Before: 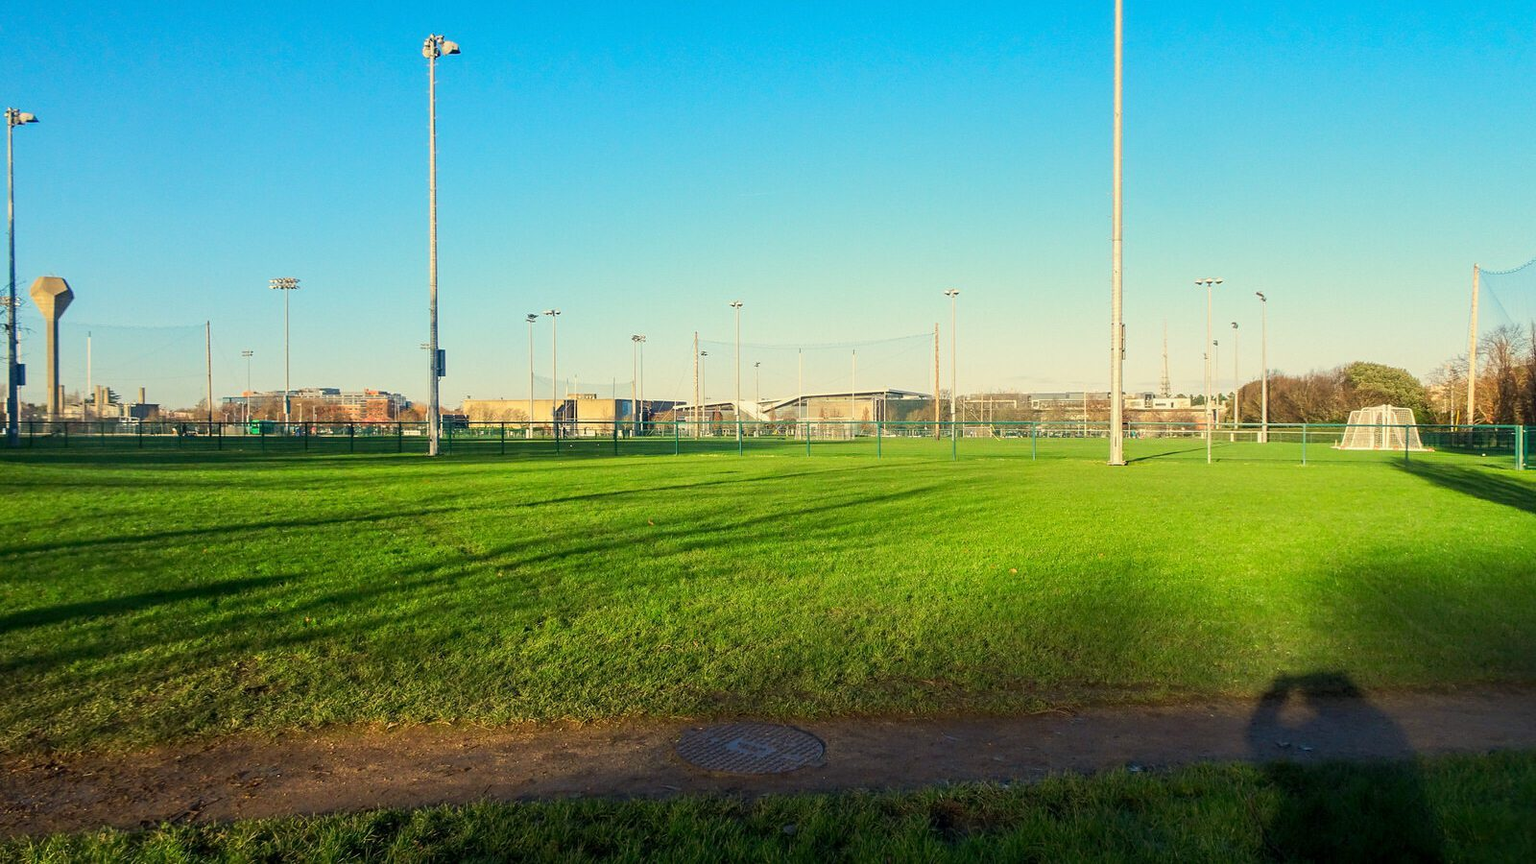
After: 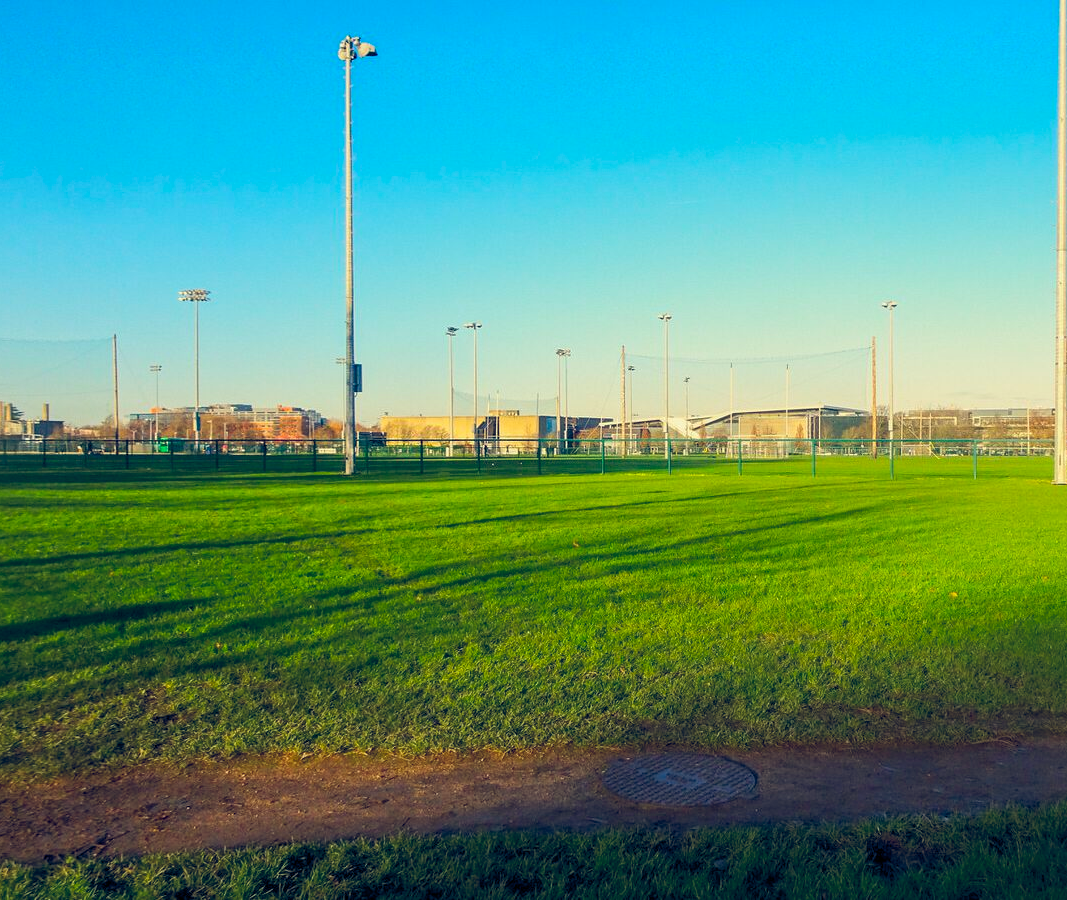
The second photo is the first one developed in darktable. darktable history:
exposure: compensate exposure bias true, compensate highlight preservation false
color balance rgb: global offset › chroma 0.252%, global offset › hue 256.73°, perceptual saturation grading › global saturation 29.415%
crop and rotate: left 6.429%, right 26.833%
